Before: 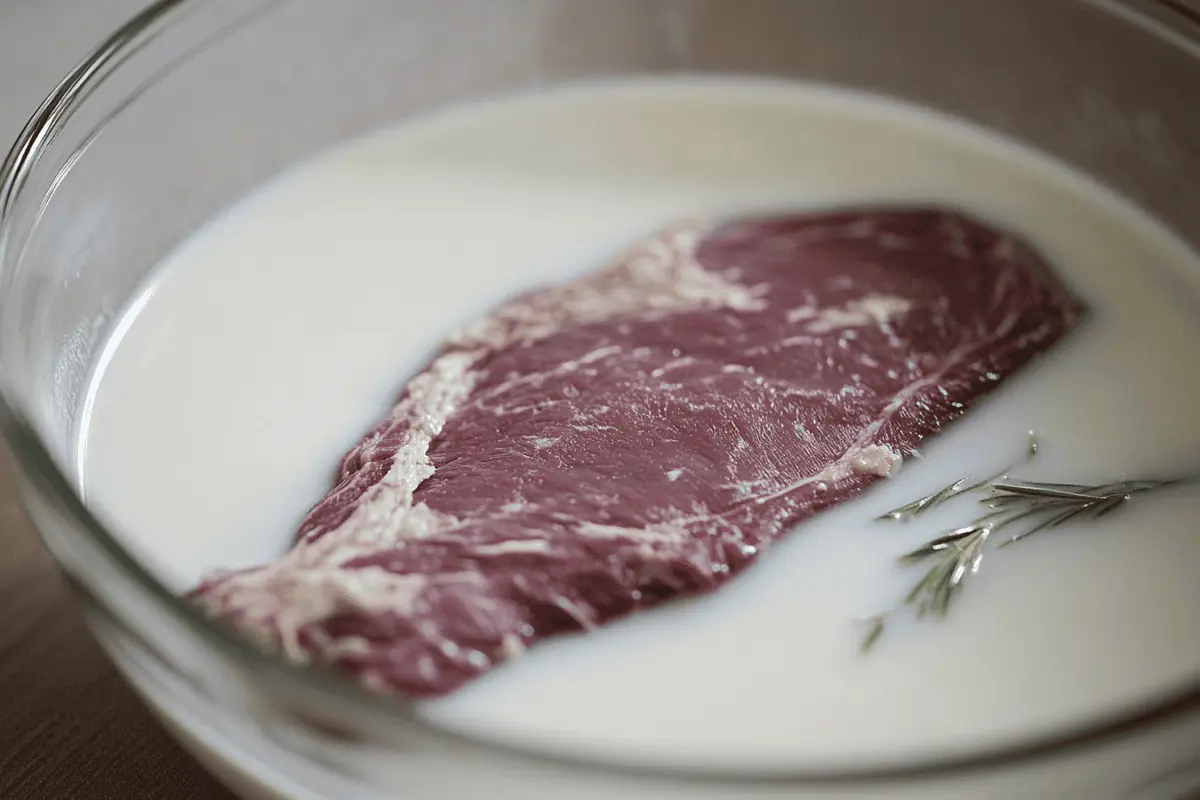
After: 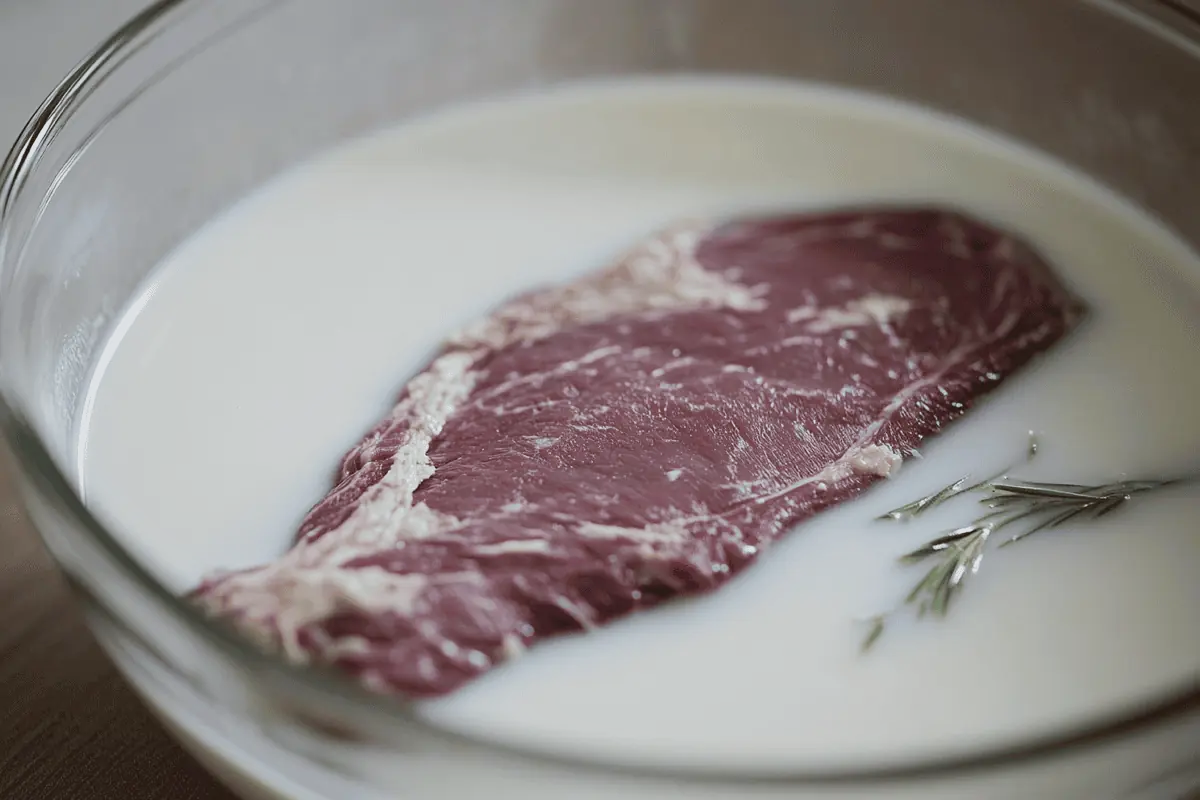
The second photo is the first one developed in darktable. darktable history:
tone equalizer: on, module defaults
sigmoid: contrast 1.22, skew 0.65
white balance: red 0.982, blue 1.018
